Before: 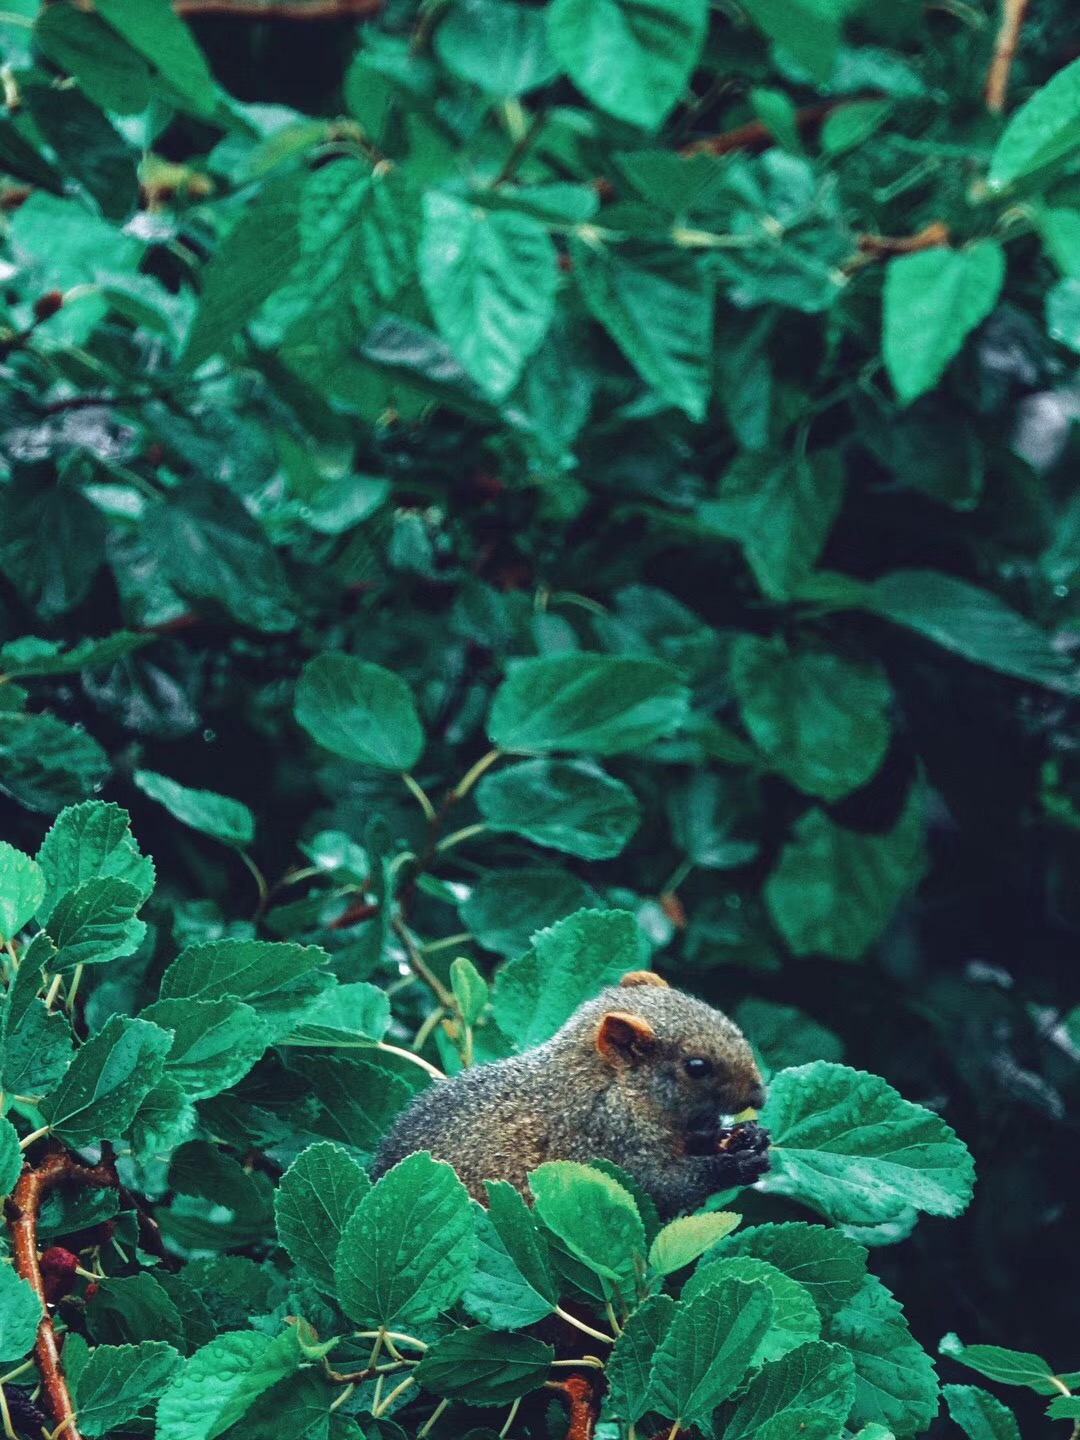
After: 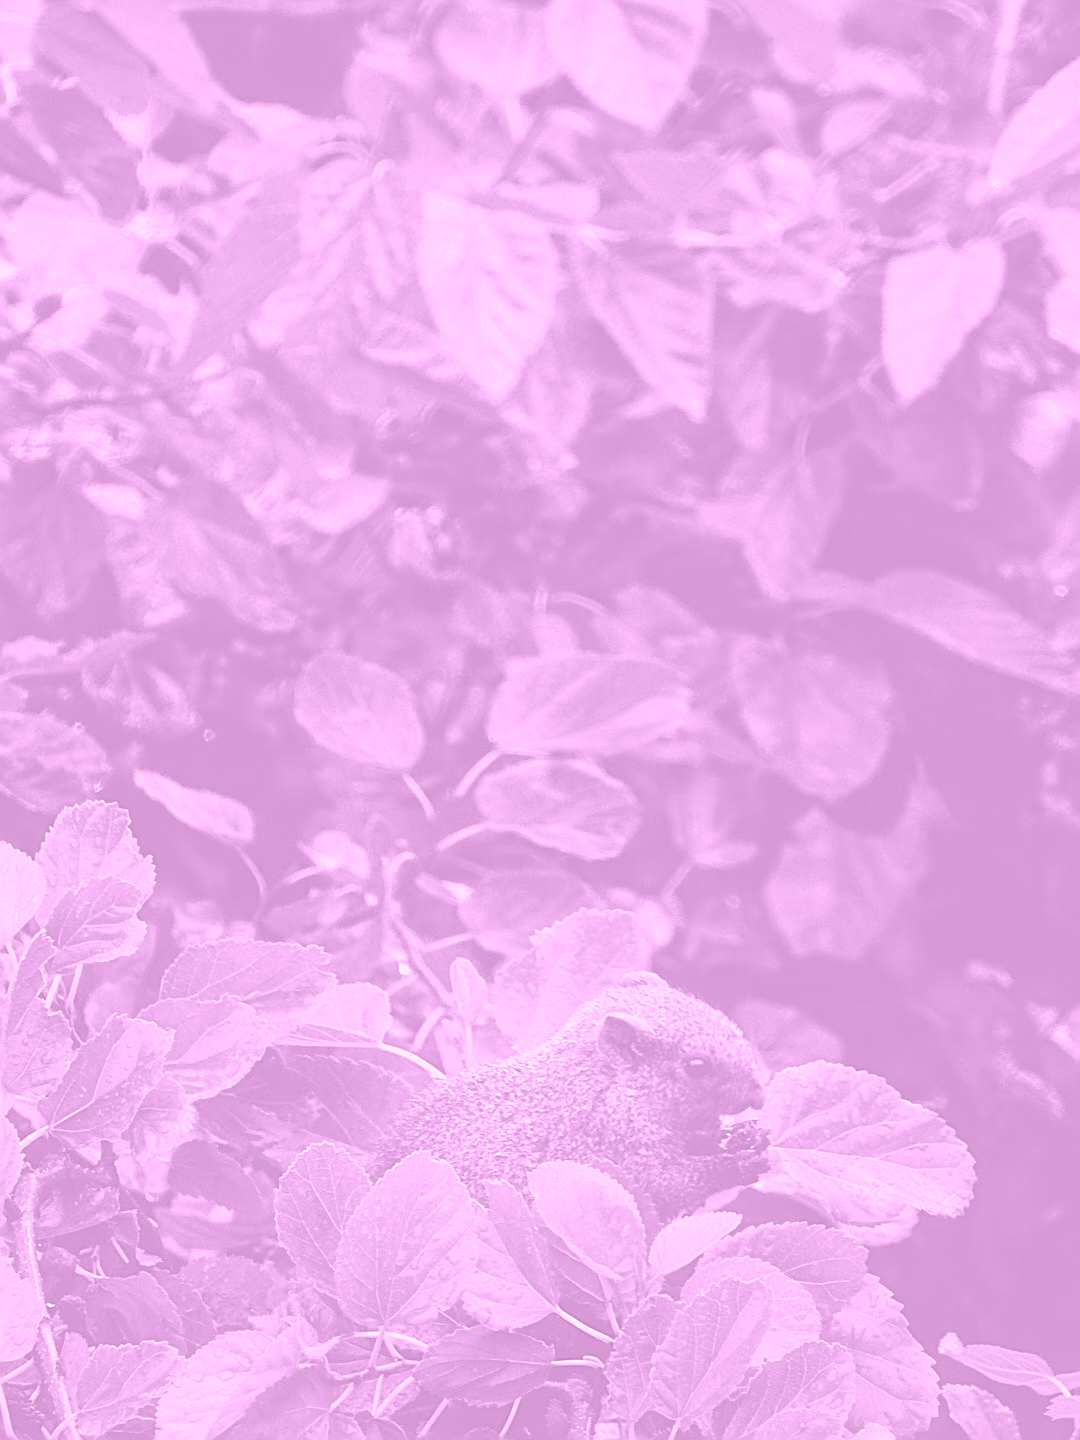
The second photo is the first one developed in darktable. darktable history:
sharpen: amount 1
colorize: hue 331.2°, saturation 75%, source mix 30.28%, lightness 70.52%, version 1
